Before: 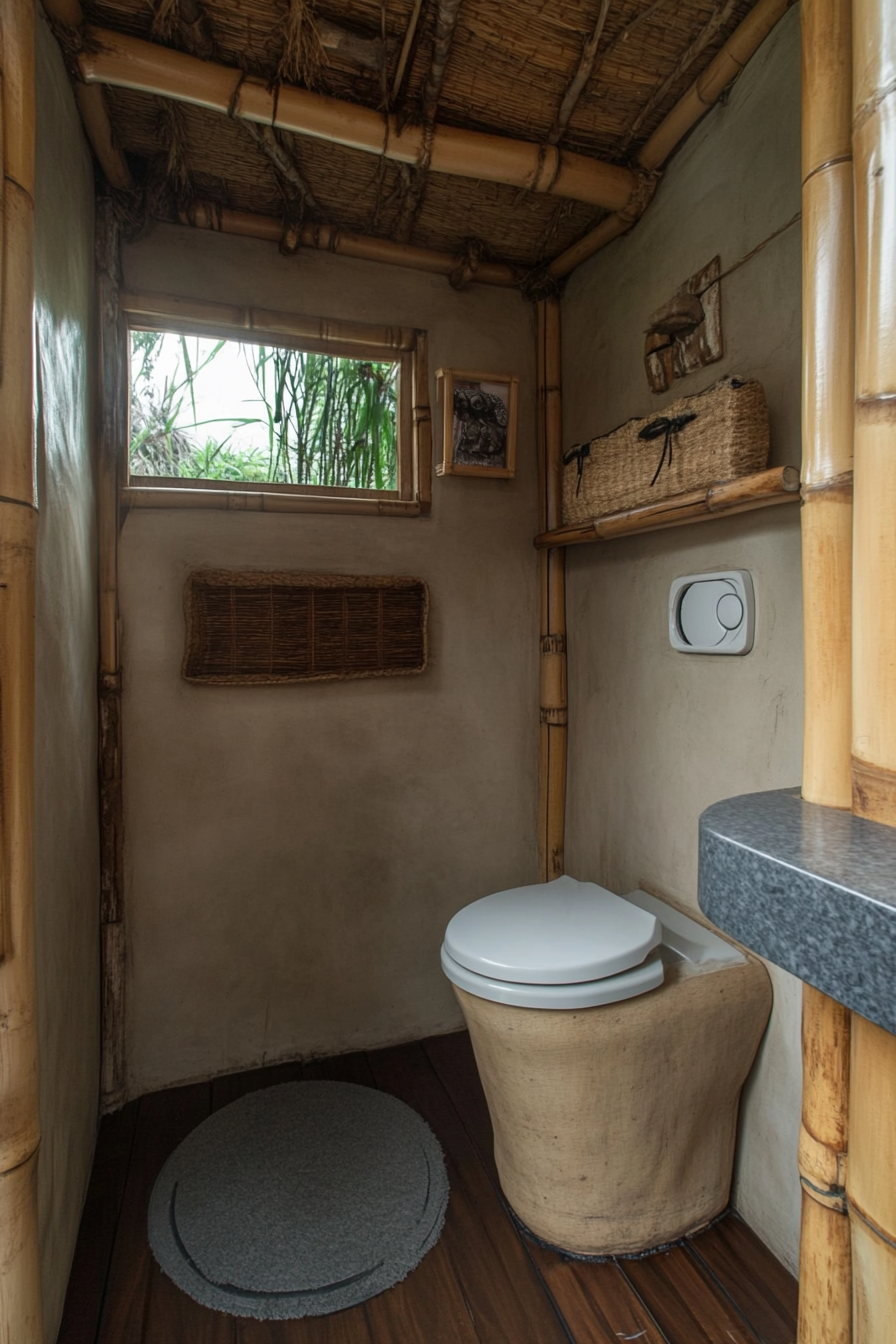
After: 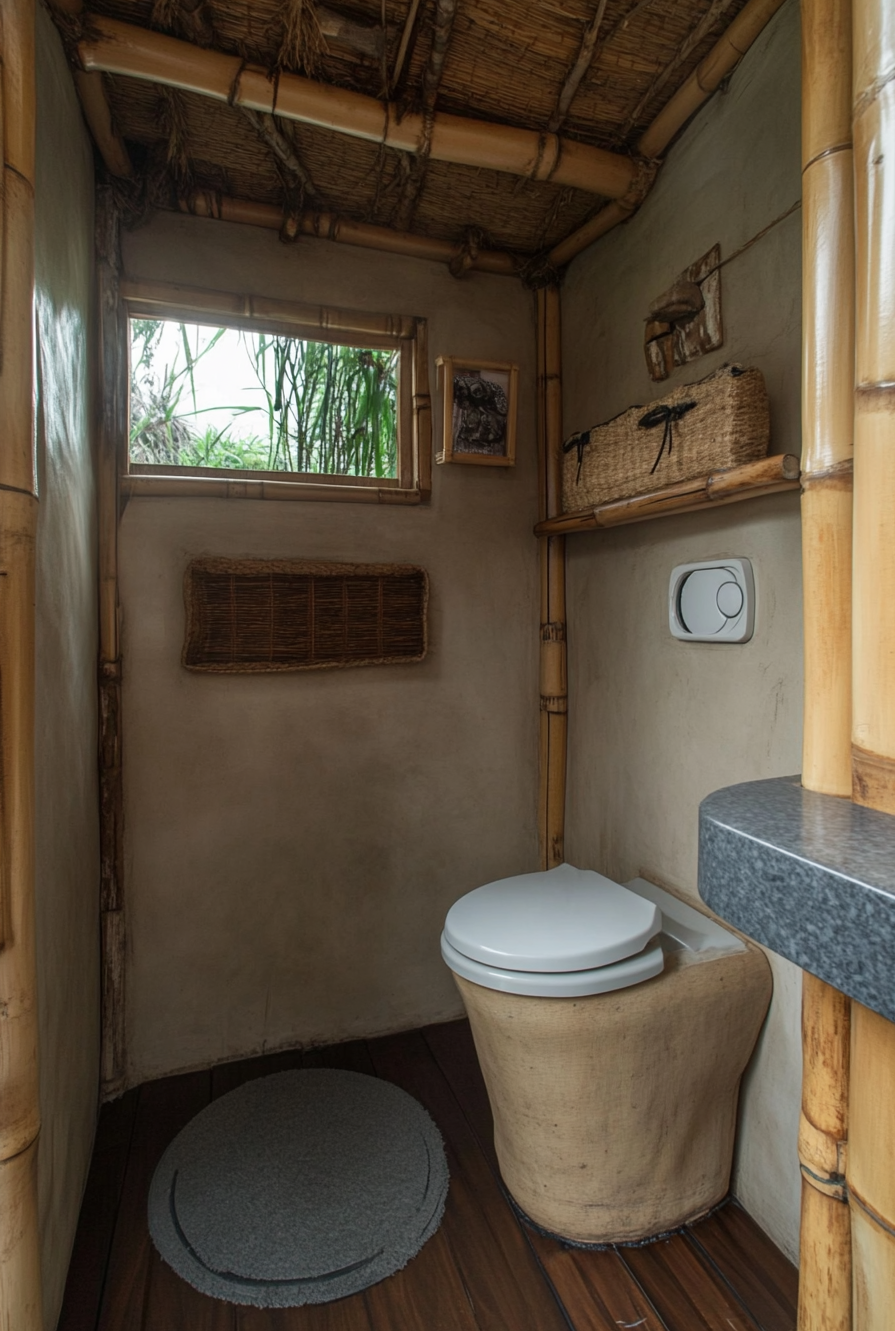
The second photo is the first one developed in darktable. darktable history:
crop: top 0.957%, right 0.074%
